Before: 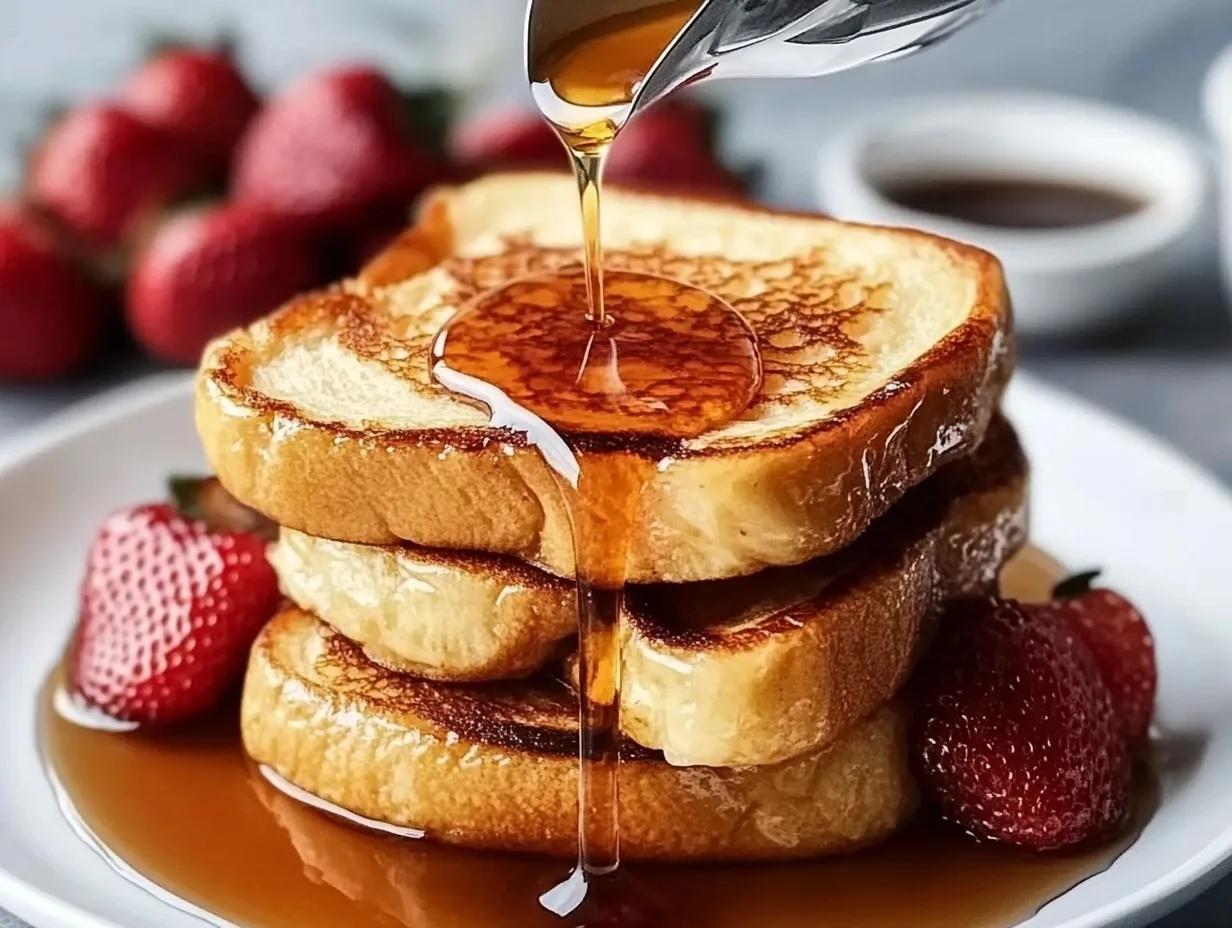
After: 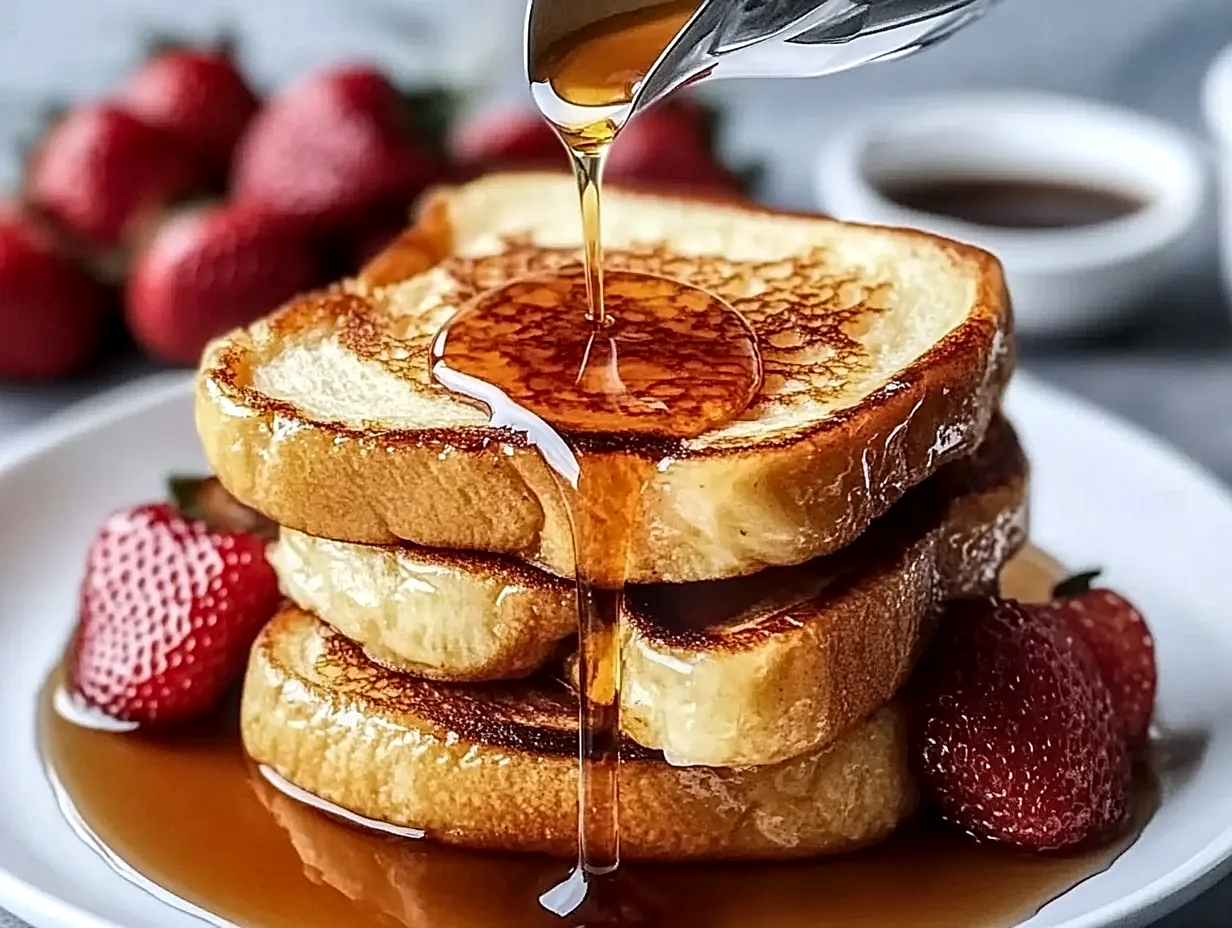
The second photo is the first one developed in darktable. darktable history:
white balance: red 0.976, blue 1.04
sharpen: on, module defaults
local contrast: detail 130%
